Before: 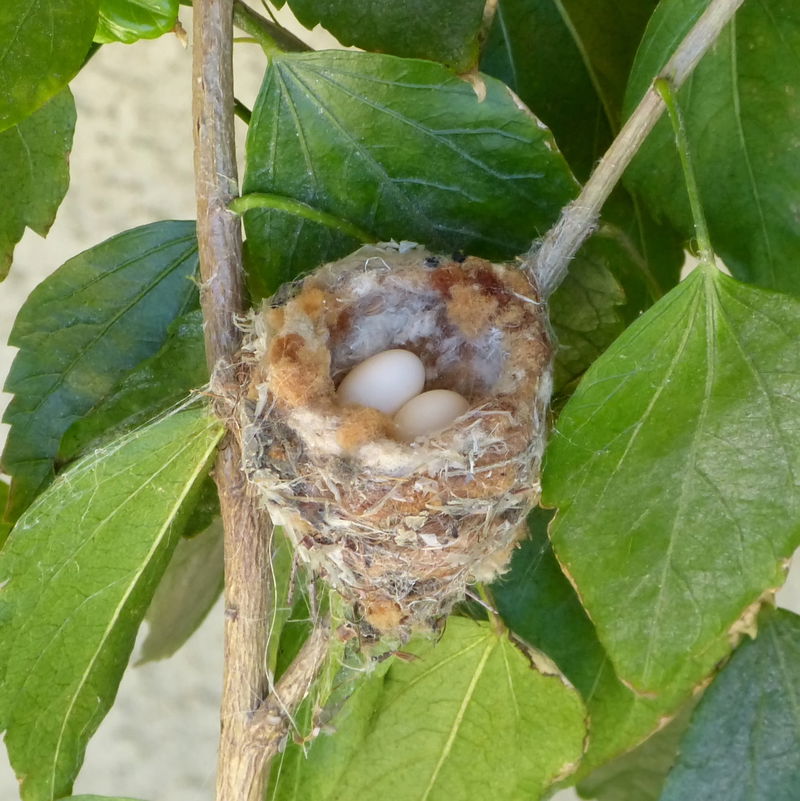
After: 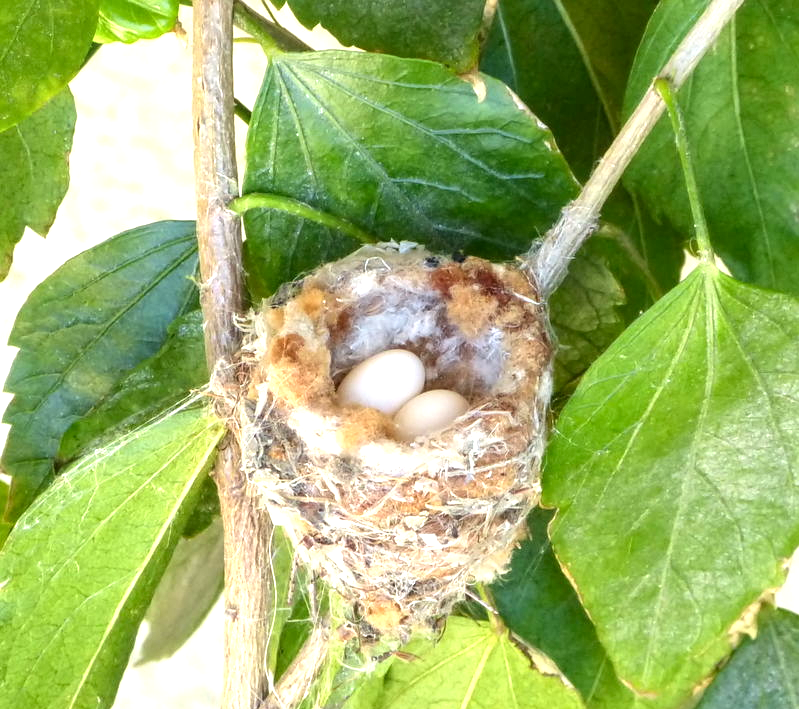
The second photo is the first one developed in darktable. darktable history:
local contrast: on, module defaults
crop and rotate: top 0%, bottom 11.462%
contrast brightness saturation: contrast 0.078, saturation 0.023
exposure: black level correction 0, exposure 1 EV, compensate highlight preservation false
